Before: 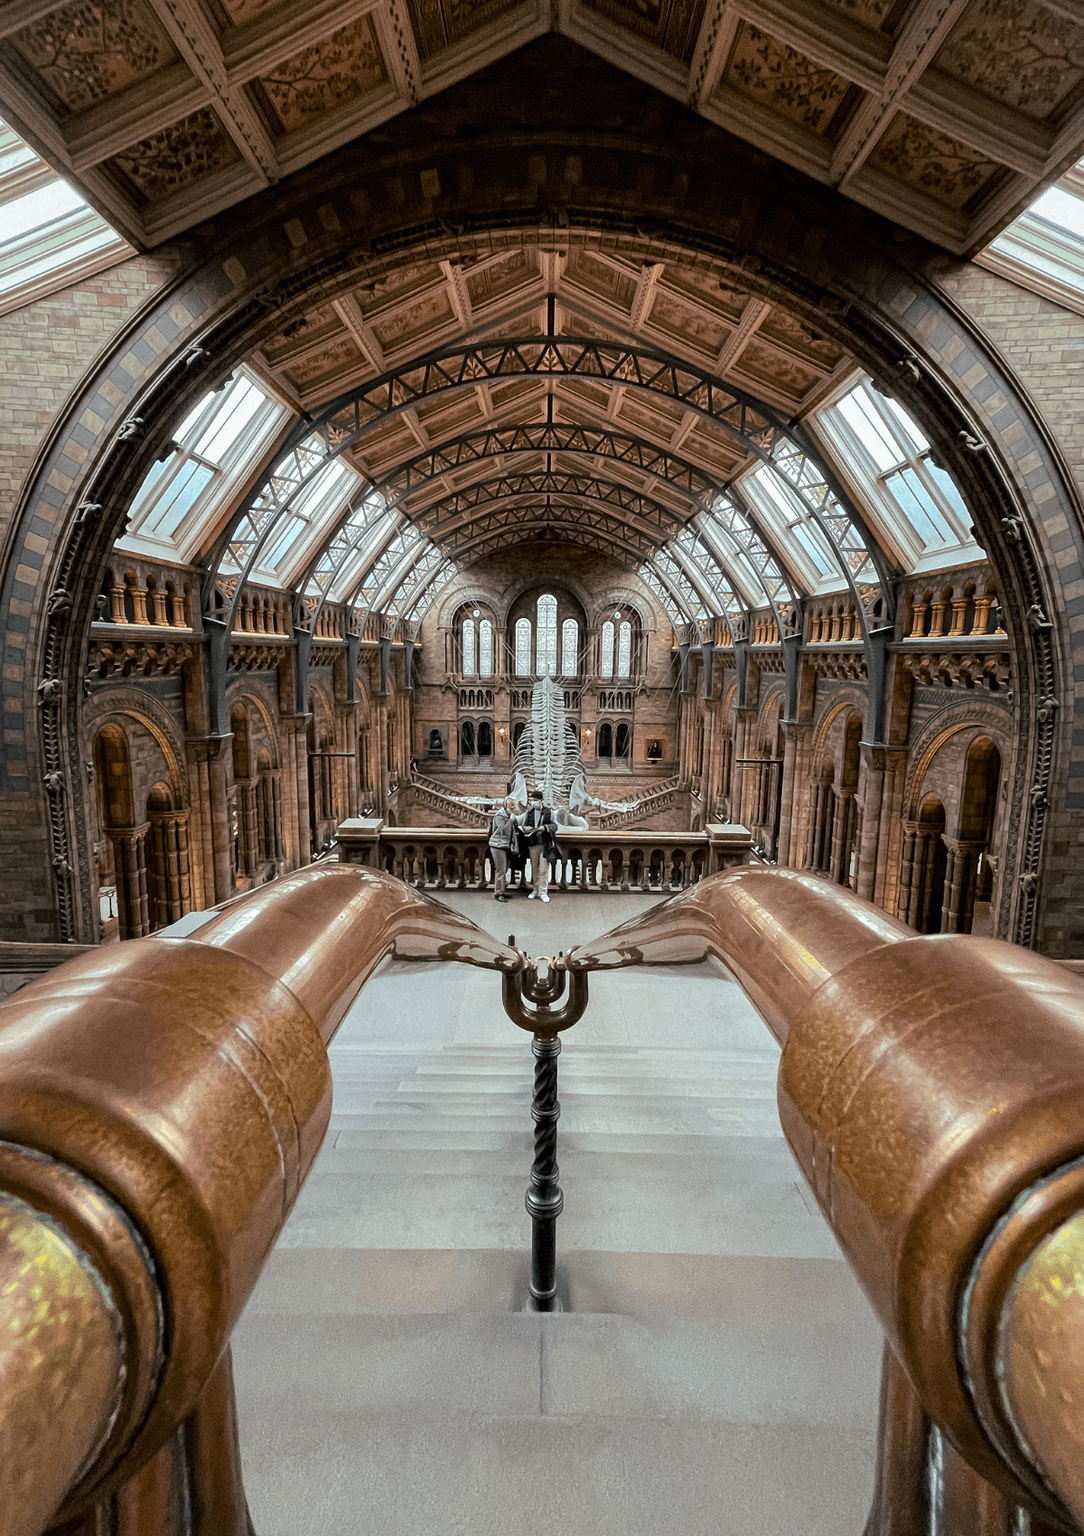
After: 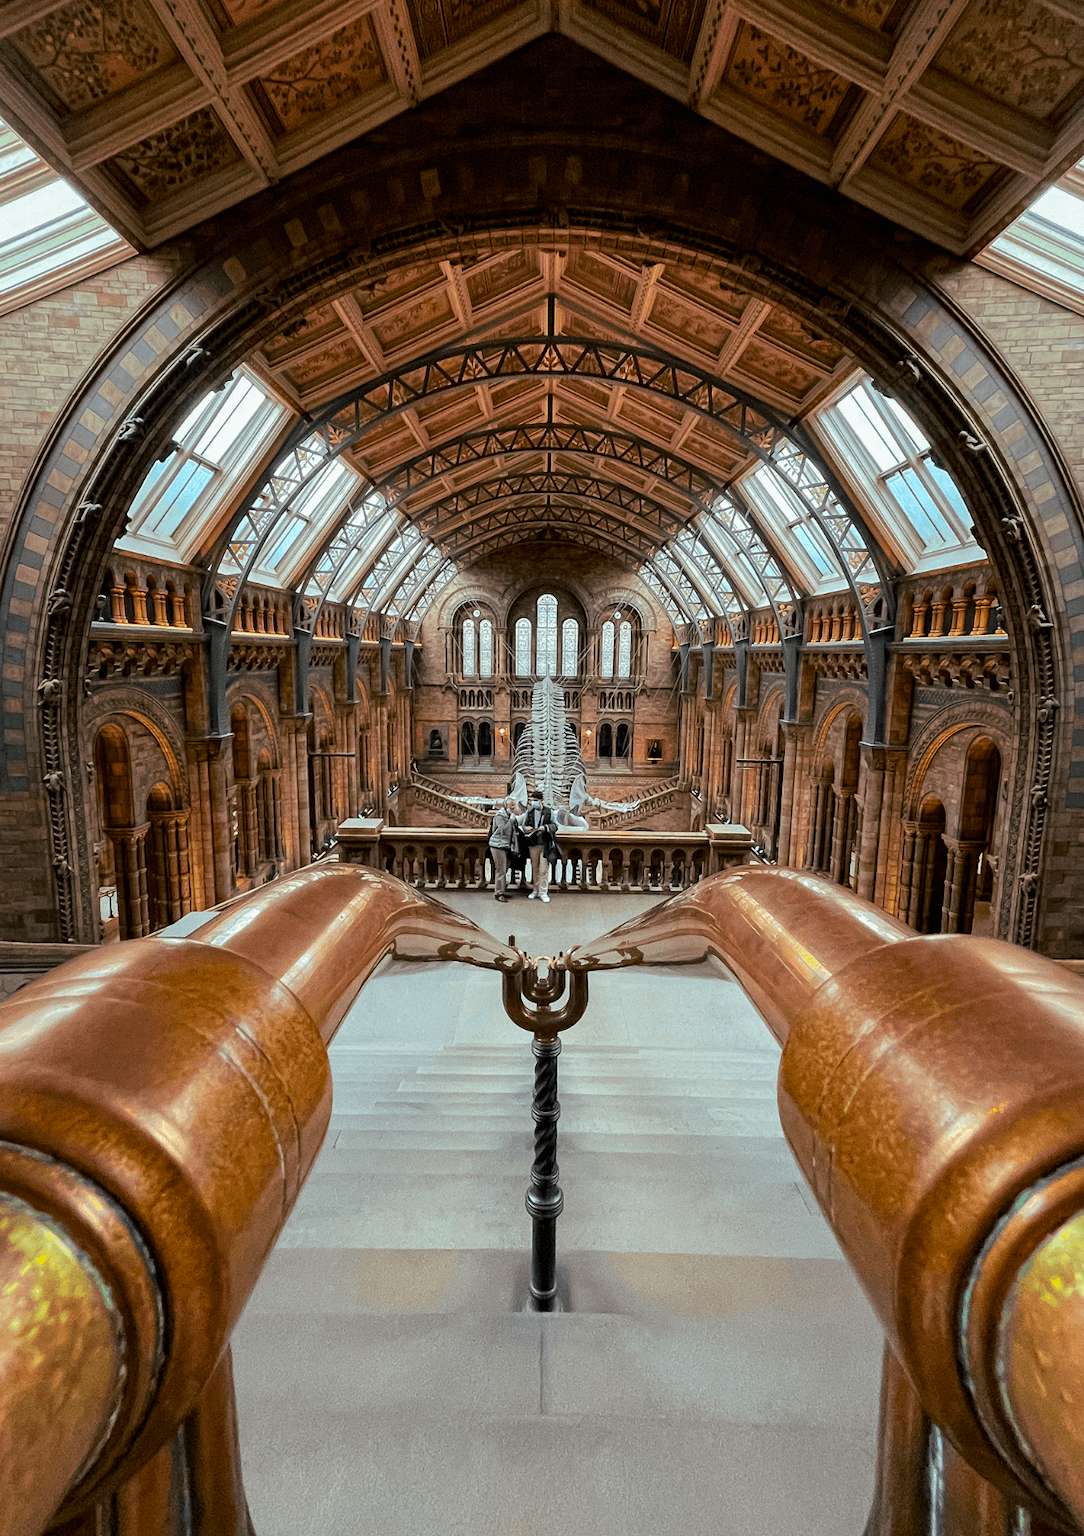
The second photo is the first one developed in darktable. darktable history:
contrast brightness saturation: saturation 0.5
exposure: compensate highlight preservation false
